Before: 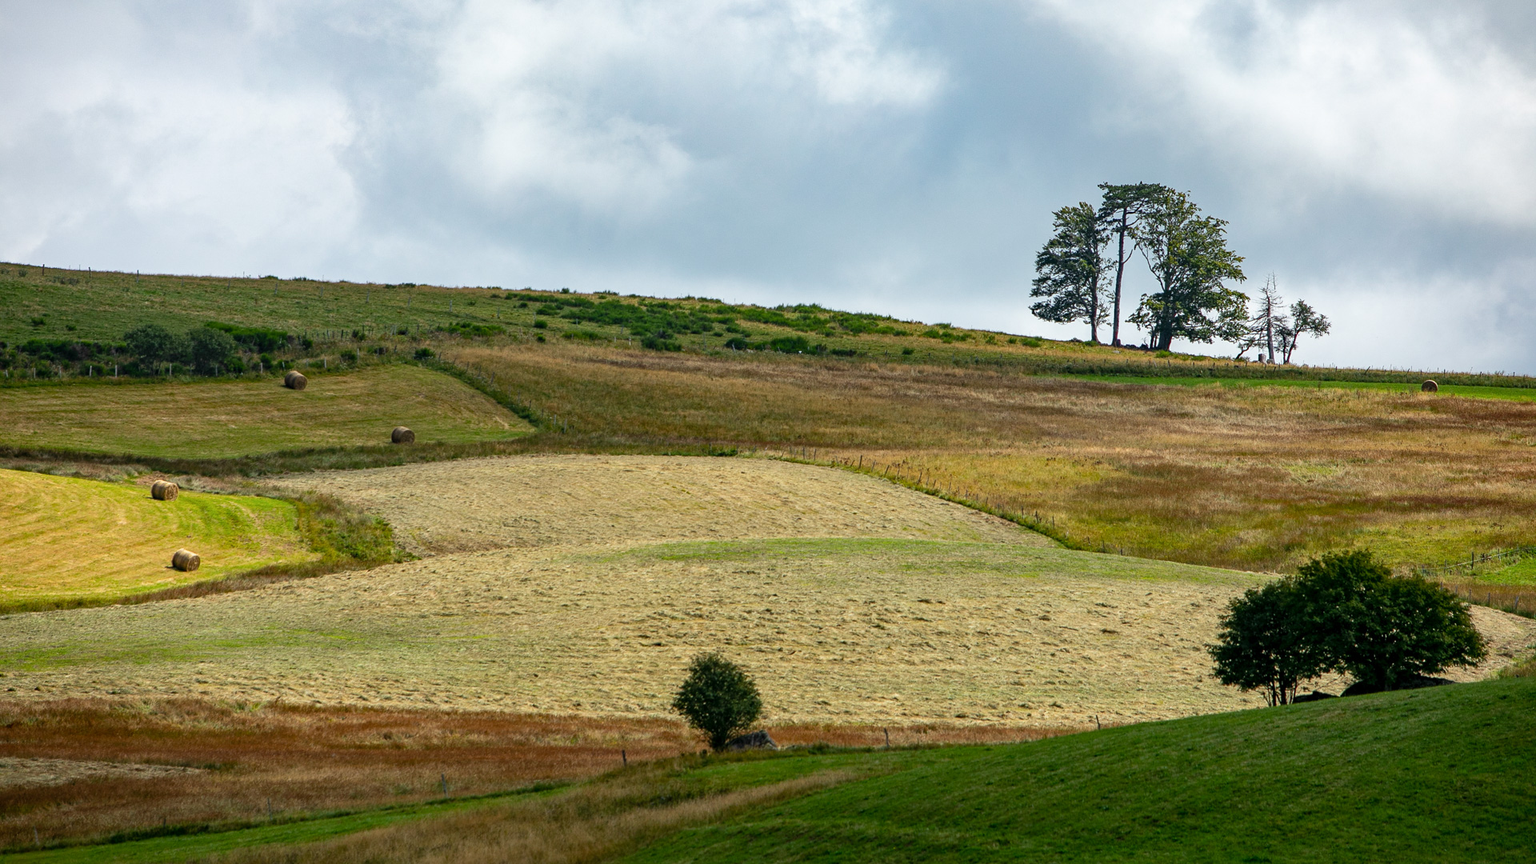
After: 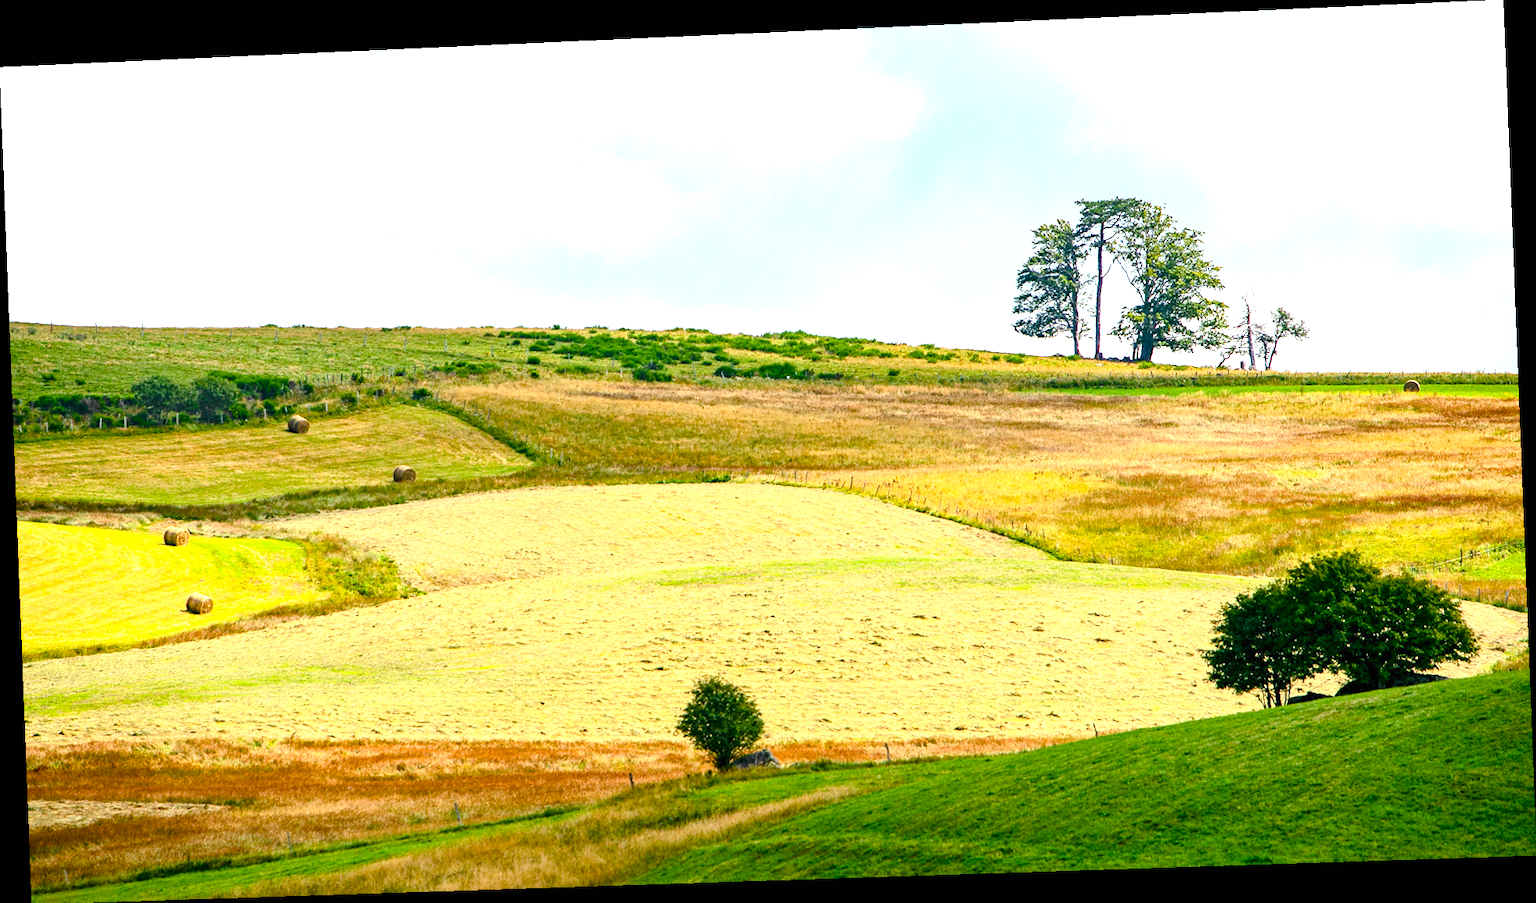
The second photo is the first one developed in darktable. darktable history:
color balance rgb: shadows lift › chroma 1%, shadows lift › hue 240.84°, highlights gain › chroma 2%, highlights gain › hue 73.2°, global offset › luminance -0.5%, perceptual saturation grading › global saturation 20%, perceptual saturation grading › highlights -25%, perceptual saturation grading › shadows 50%, global vibrance 15%
rotate and perspective: rotation -2.22°, lens shift (horizontal) -0.022, automatic cropping off
exposure: black level correction -0.002, exposure 1.35 EV, compensate highlight preservation false
contrast brightness saturation: contrast 0.2, brightness 0.15, saturation 0.14
